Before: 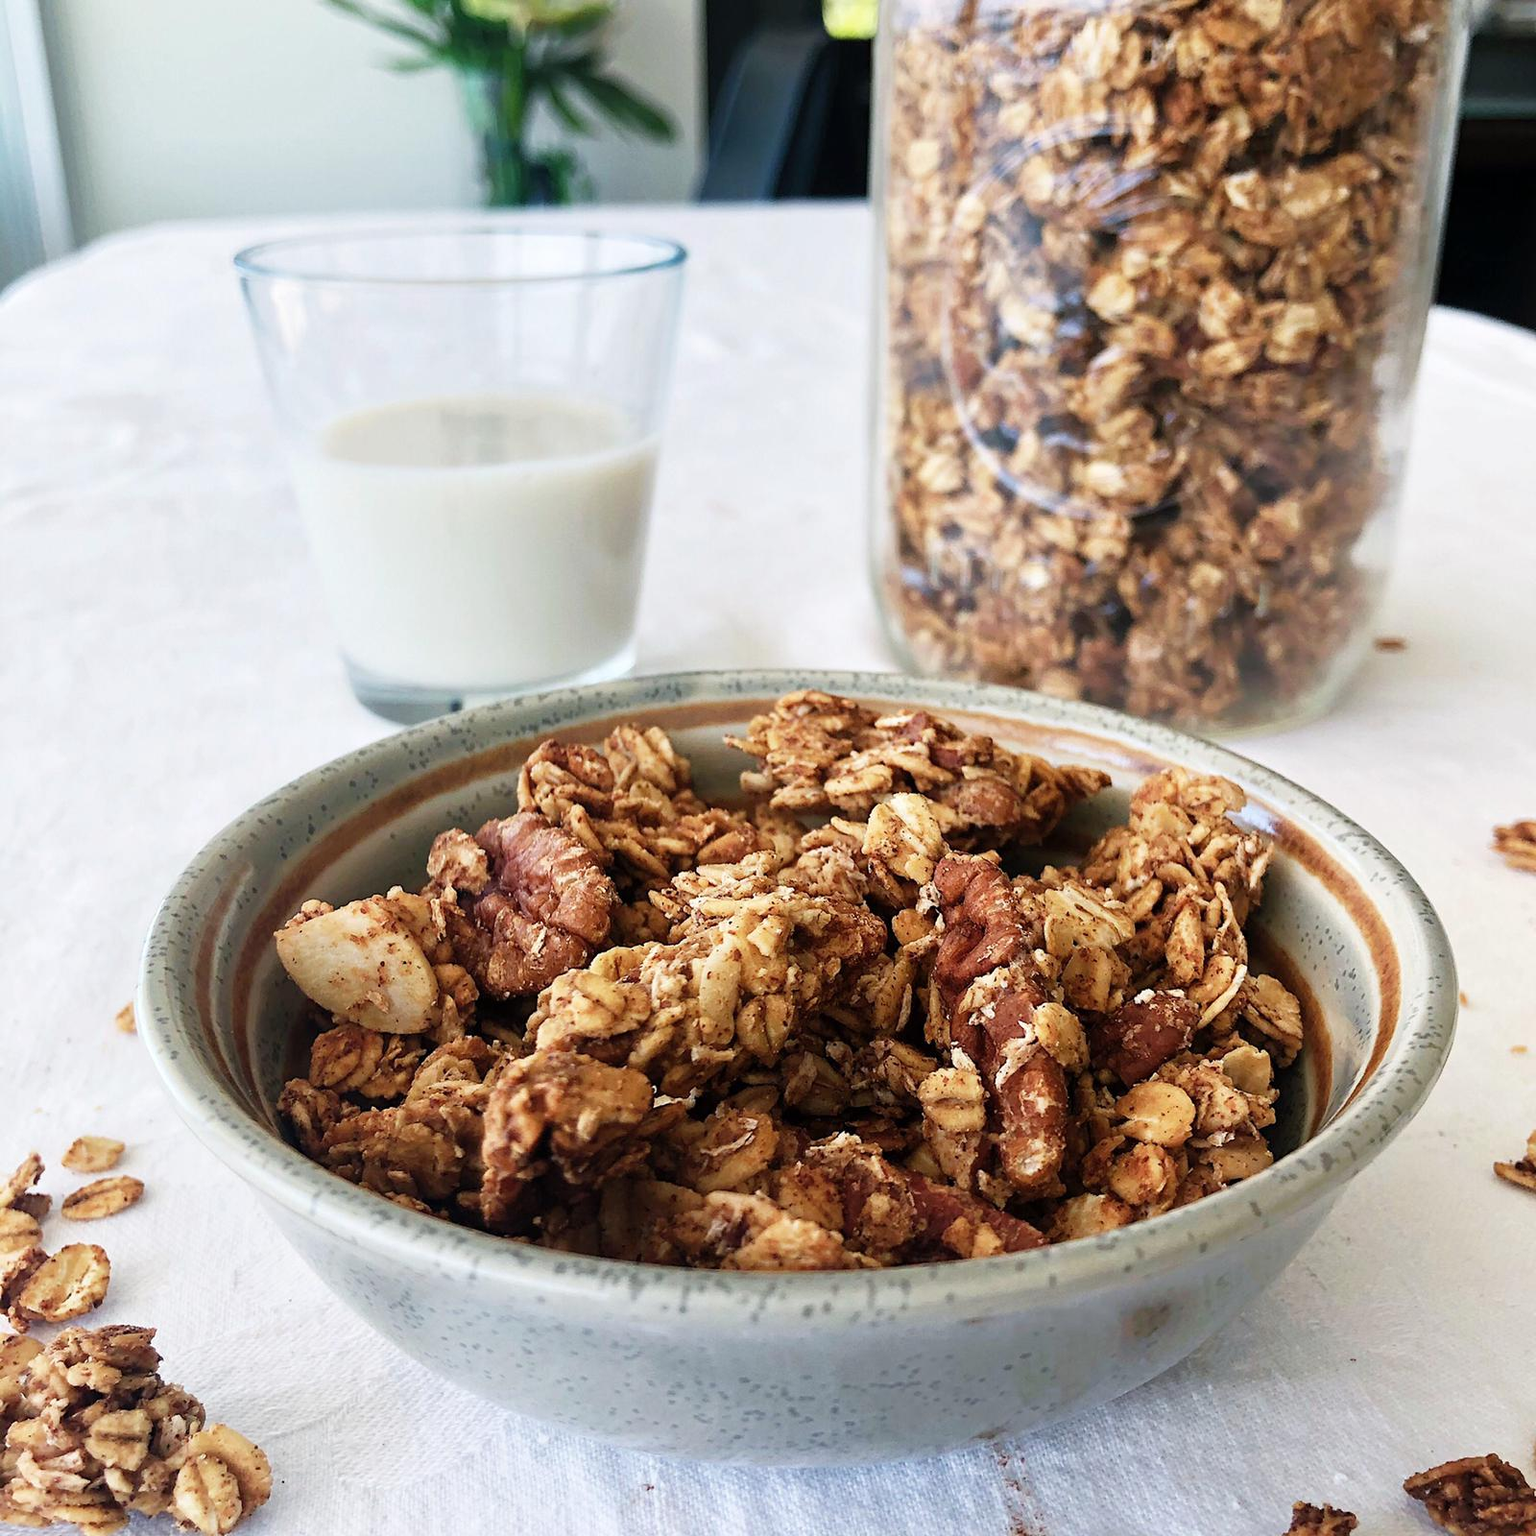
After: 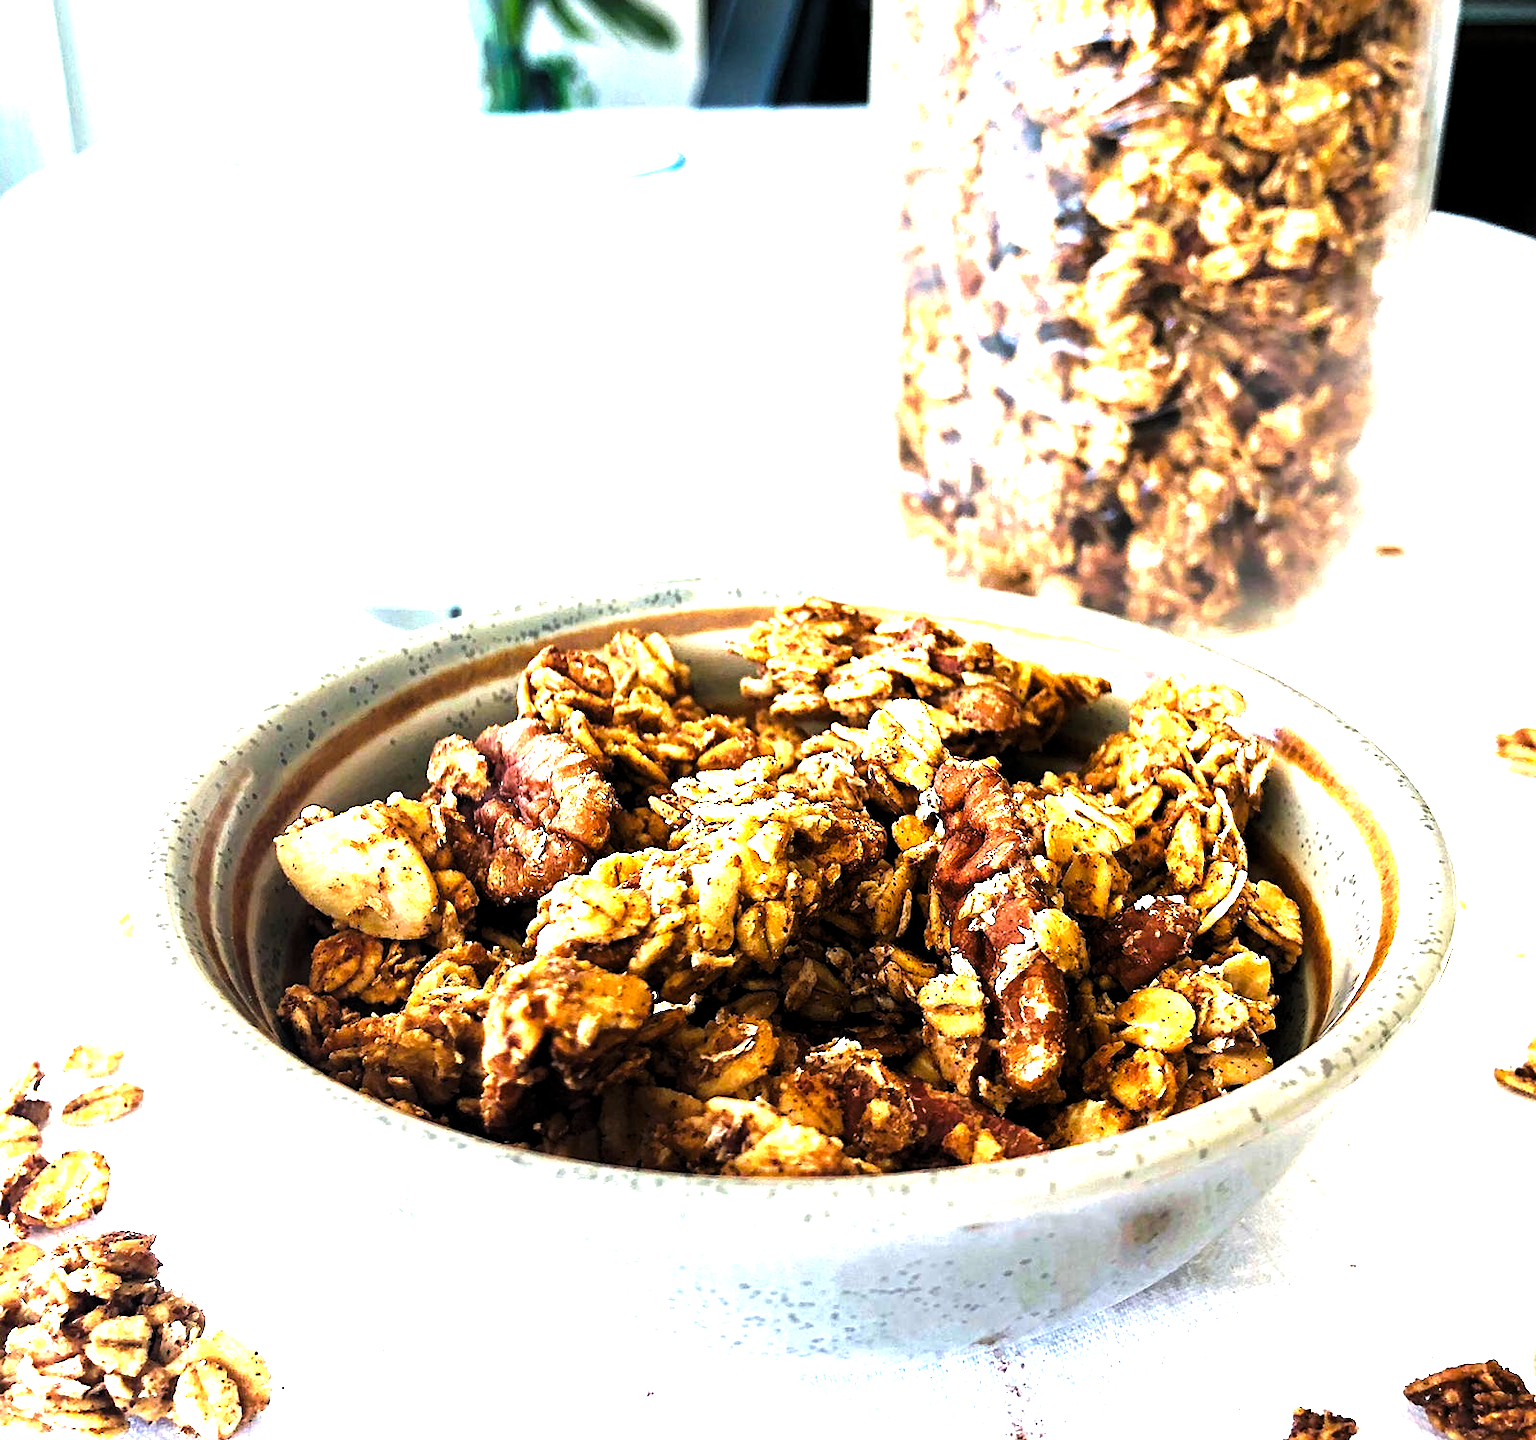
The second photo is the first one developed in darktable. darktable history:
color balance rgb: perceptual saturation grading › global saturation 20%, global vibrance 20%
crop and rotate: top 6.25%
exposure: exposure 0.943 EV, compensate highlight preservation false
levels: levels [0.044, 0.475, 0.791]
